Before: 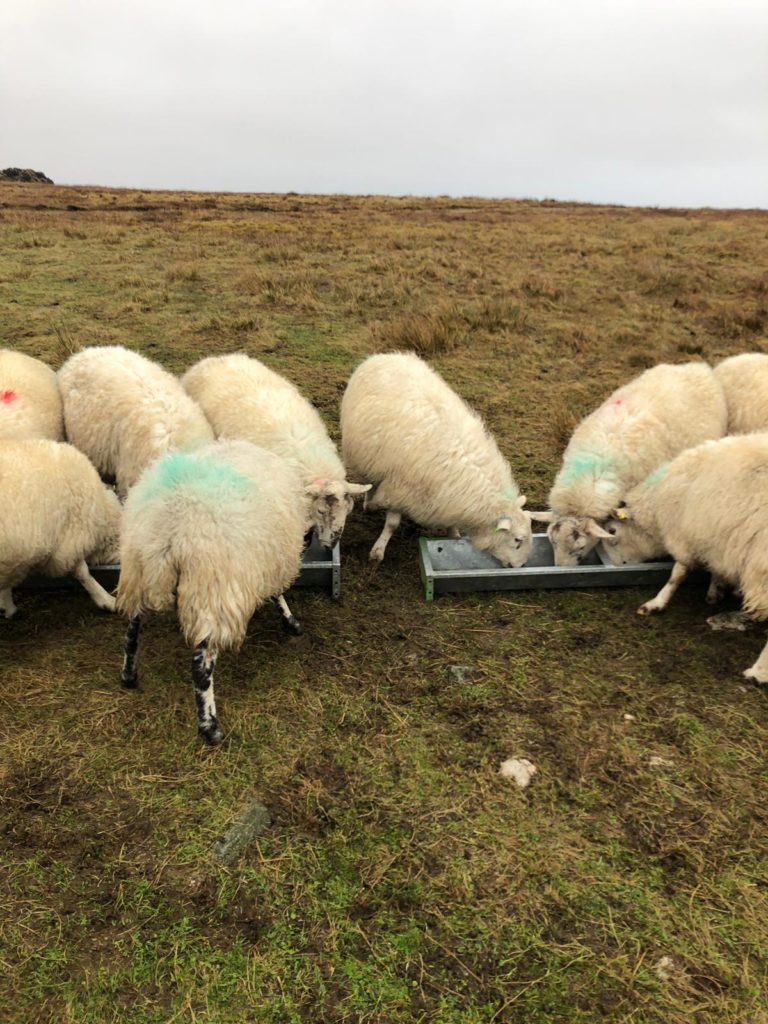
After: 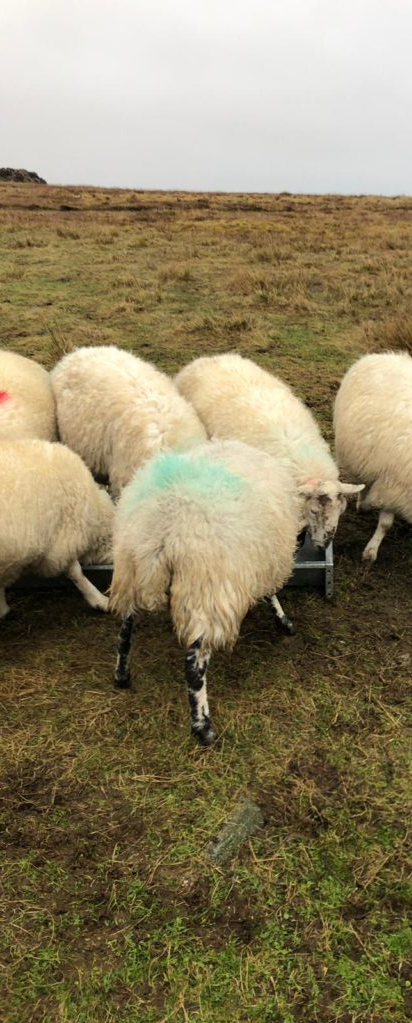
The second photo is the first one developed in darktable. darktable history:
crop: left 0.915%, right 45.364%, bottom 0.089%
